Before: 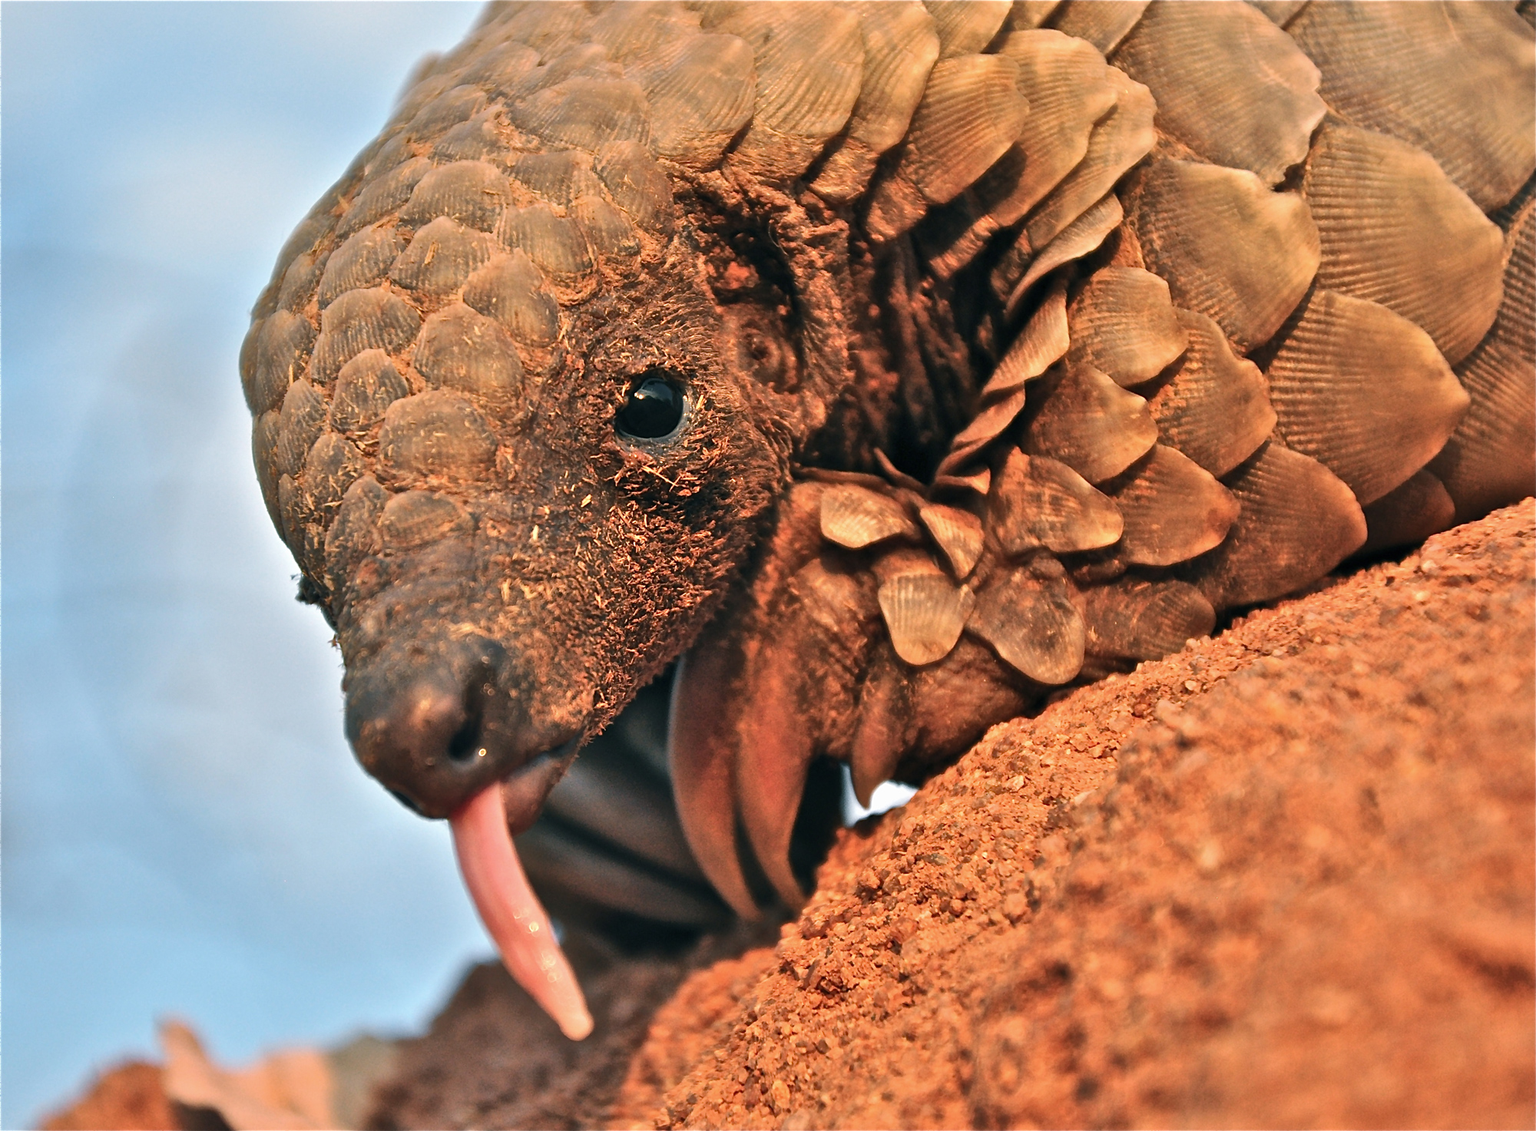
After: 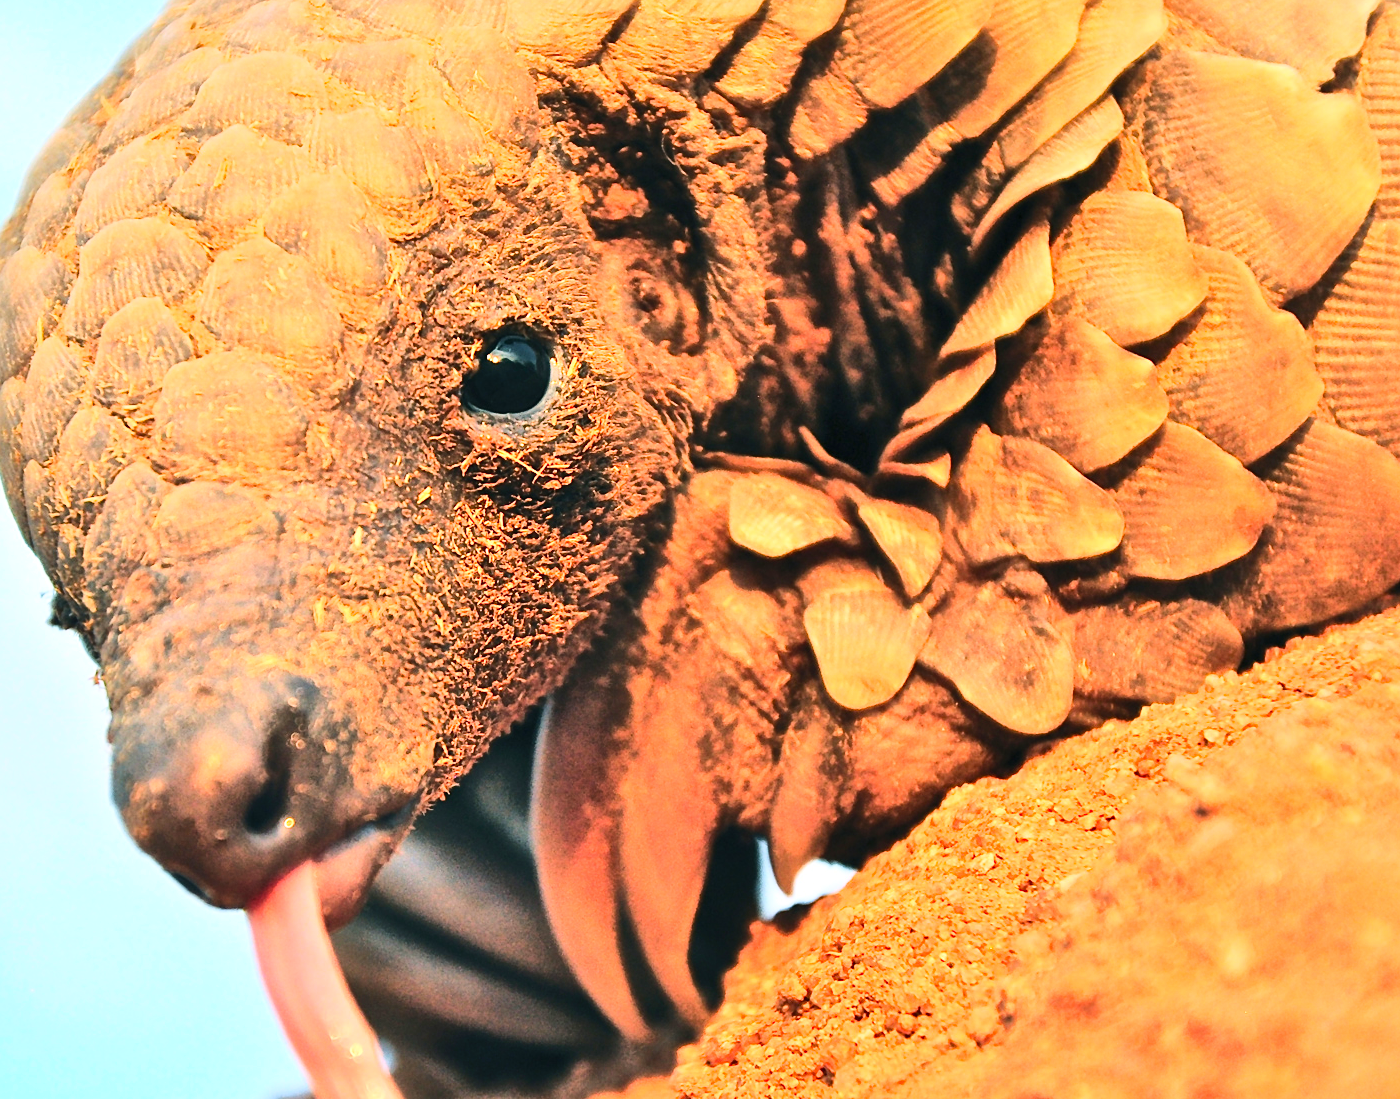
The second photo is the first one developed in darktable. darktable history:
color balance rgb: perceptual saturation grading › global saturation 0.281%, perceptual brilliance grading › mid-tones 9.168%, perceptual brilliance grading › shadows 14.475%, global vibrance 20%
base curve: curves: ch0 [(0, 0) (0.028, 0.03) (0.121, 0.232) (0.46, 0.748) (0.859, 0.968) (1, 1)]
contrast brightness saturation: contrast 0.196, brightness 0.159, saturation 0.219
crop and rotate: left 16.979%, top 10.676%, right 13.008%, bottom 14.675%
